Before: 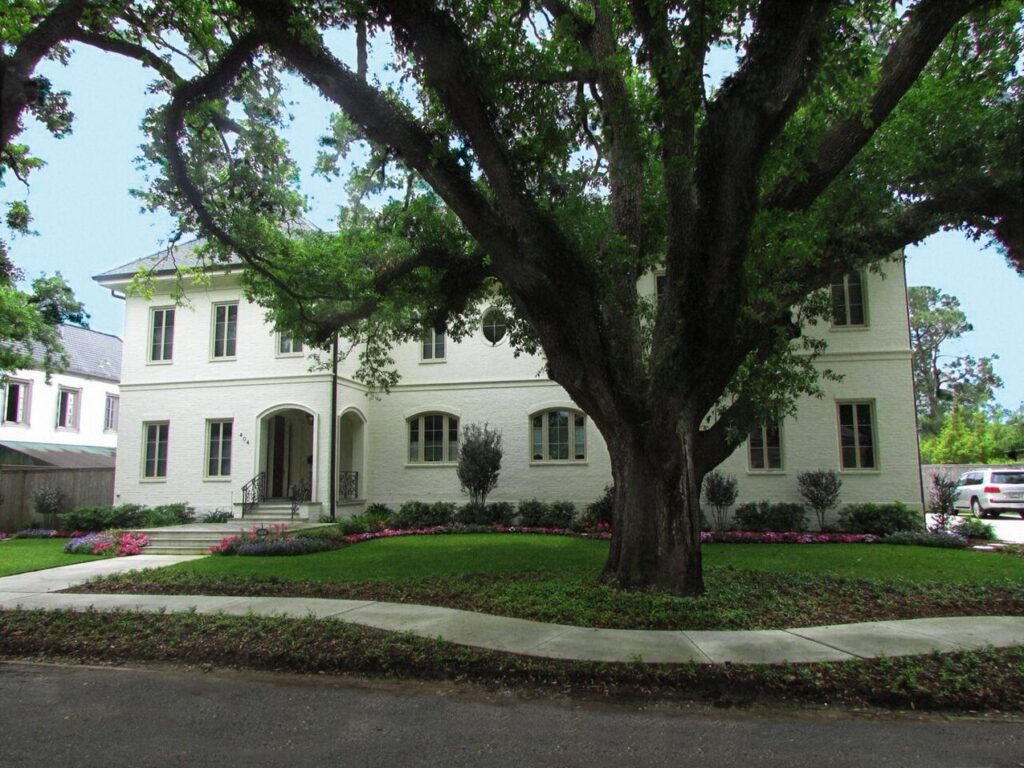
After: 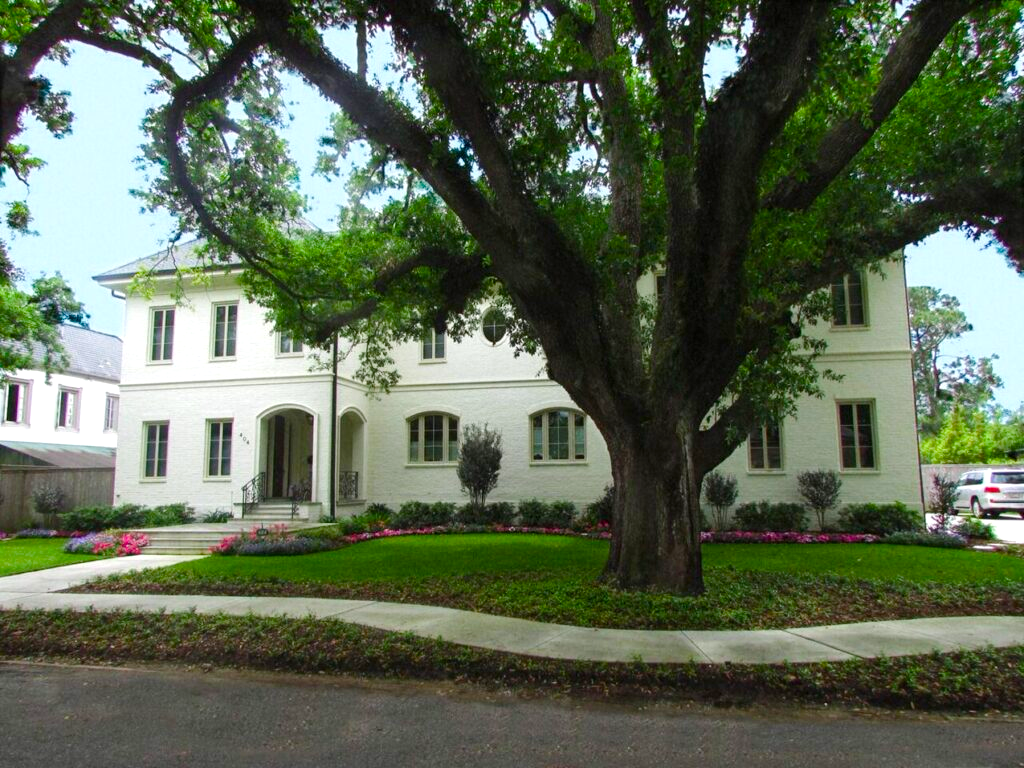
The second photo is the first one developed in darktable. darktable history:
color balance rgb: highlights gain › luminance 17.785%, perceptual saturation grading › global saturation 20%, perceptual saturation grading › highlights -25.203%, perceptual saturation grading › shadows 49.296%, perceptual brilliance grading › mid-tones 10.544%, perceptual brilliance grading › shadows 15.345%
